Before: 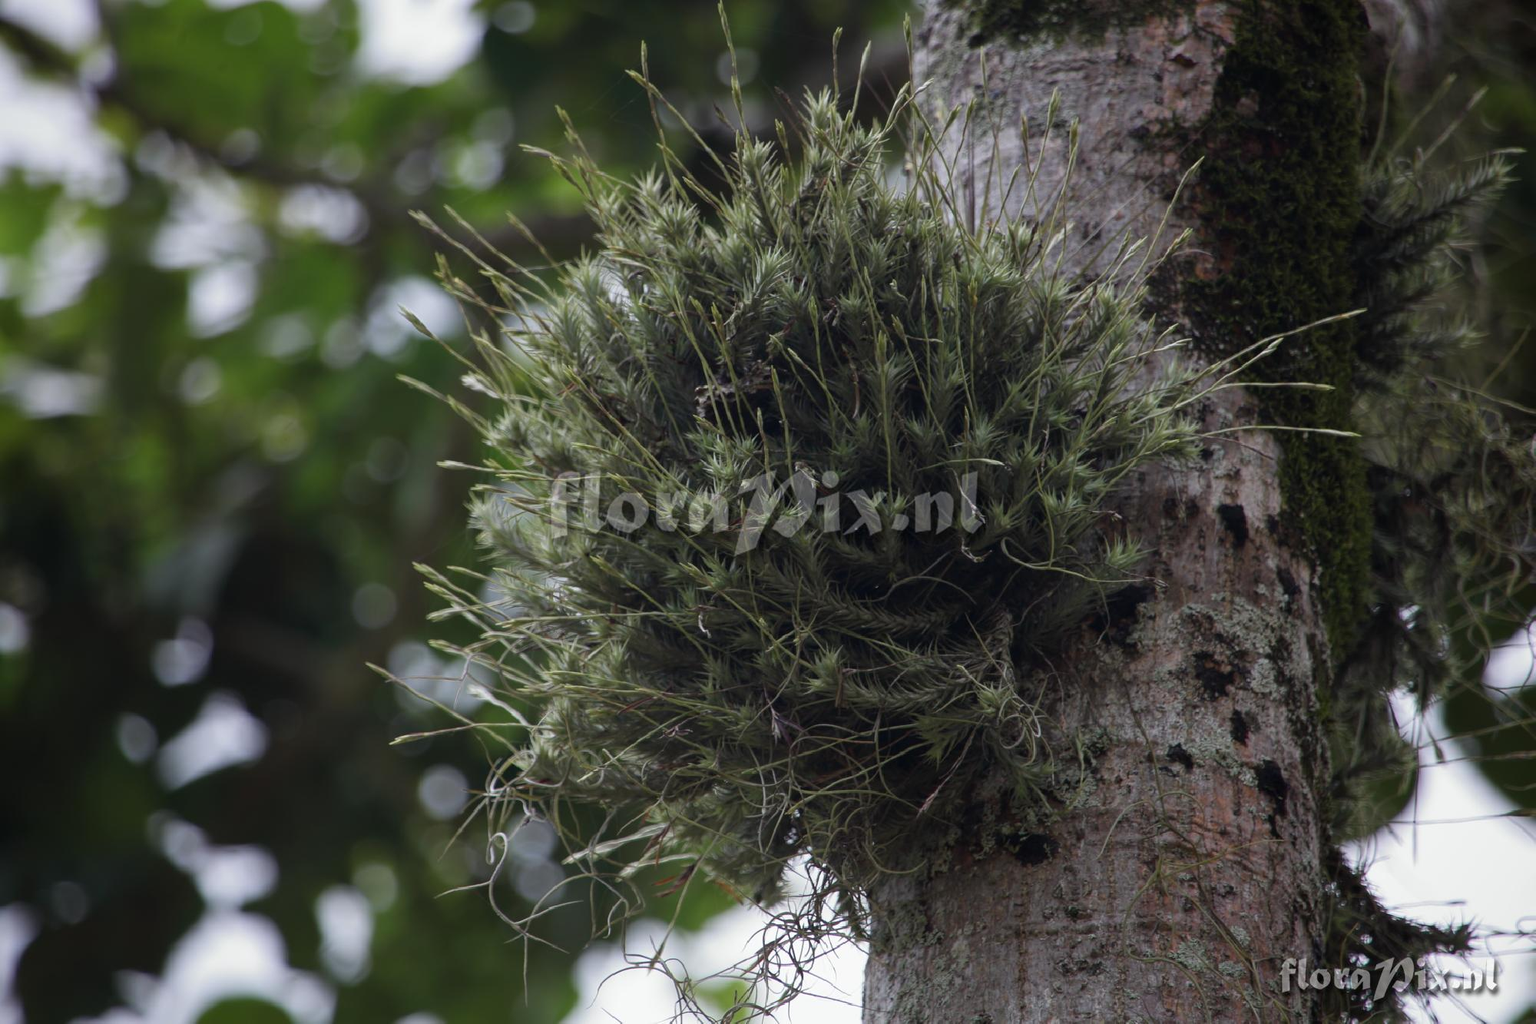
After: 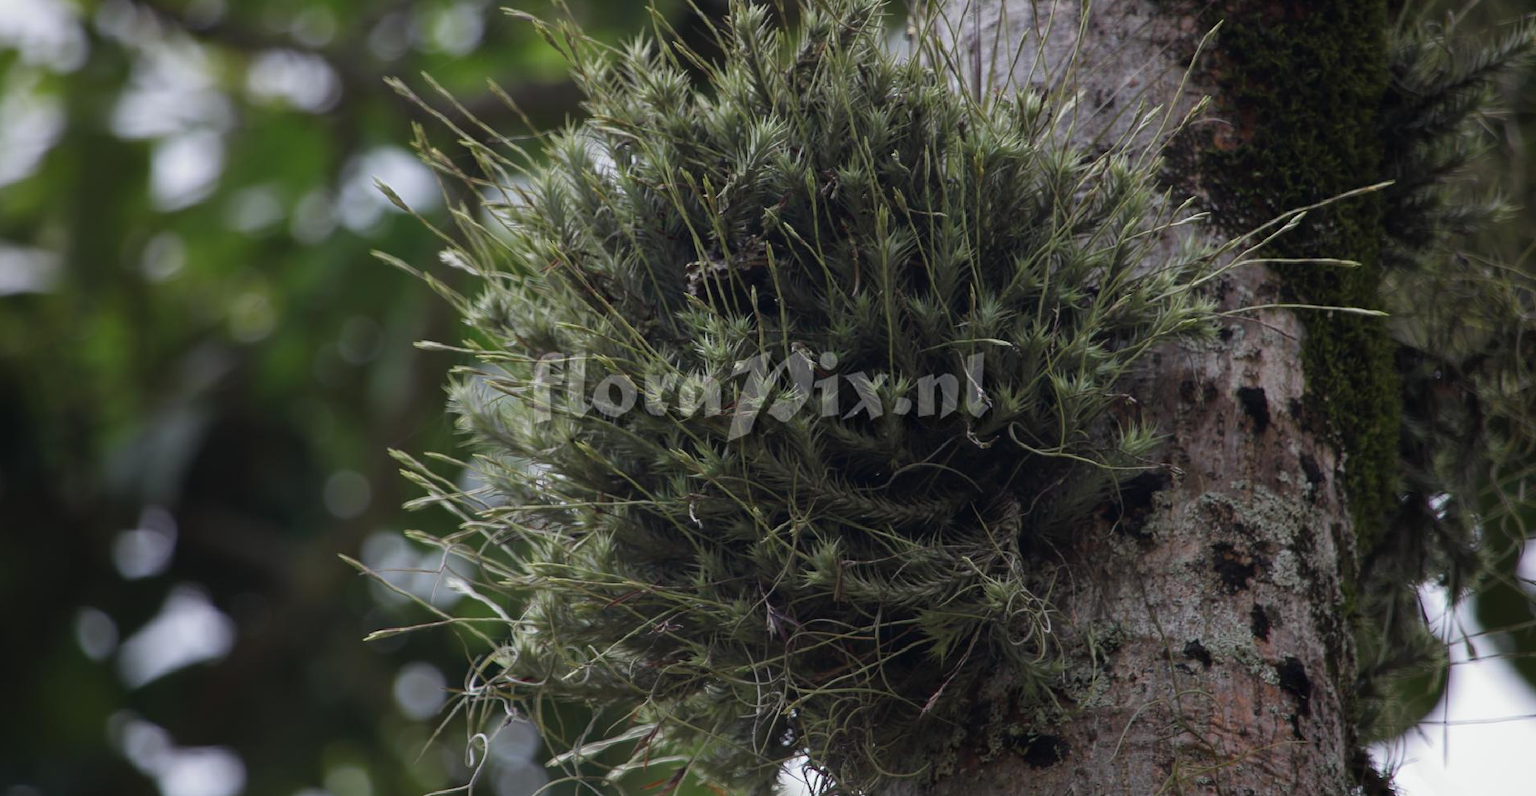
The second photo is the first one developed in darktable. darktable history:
crop and rotate: left 2.996%, top 13.456%, right 2.22%, bottom 12.785%
